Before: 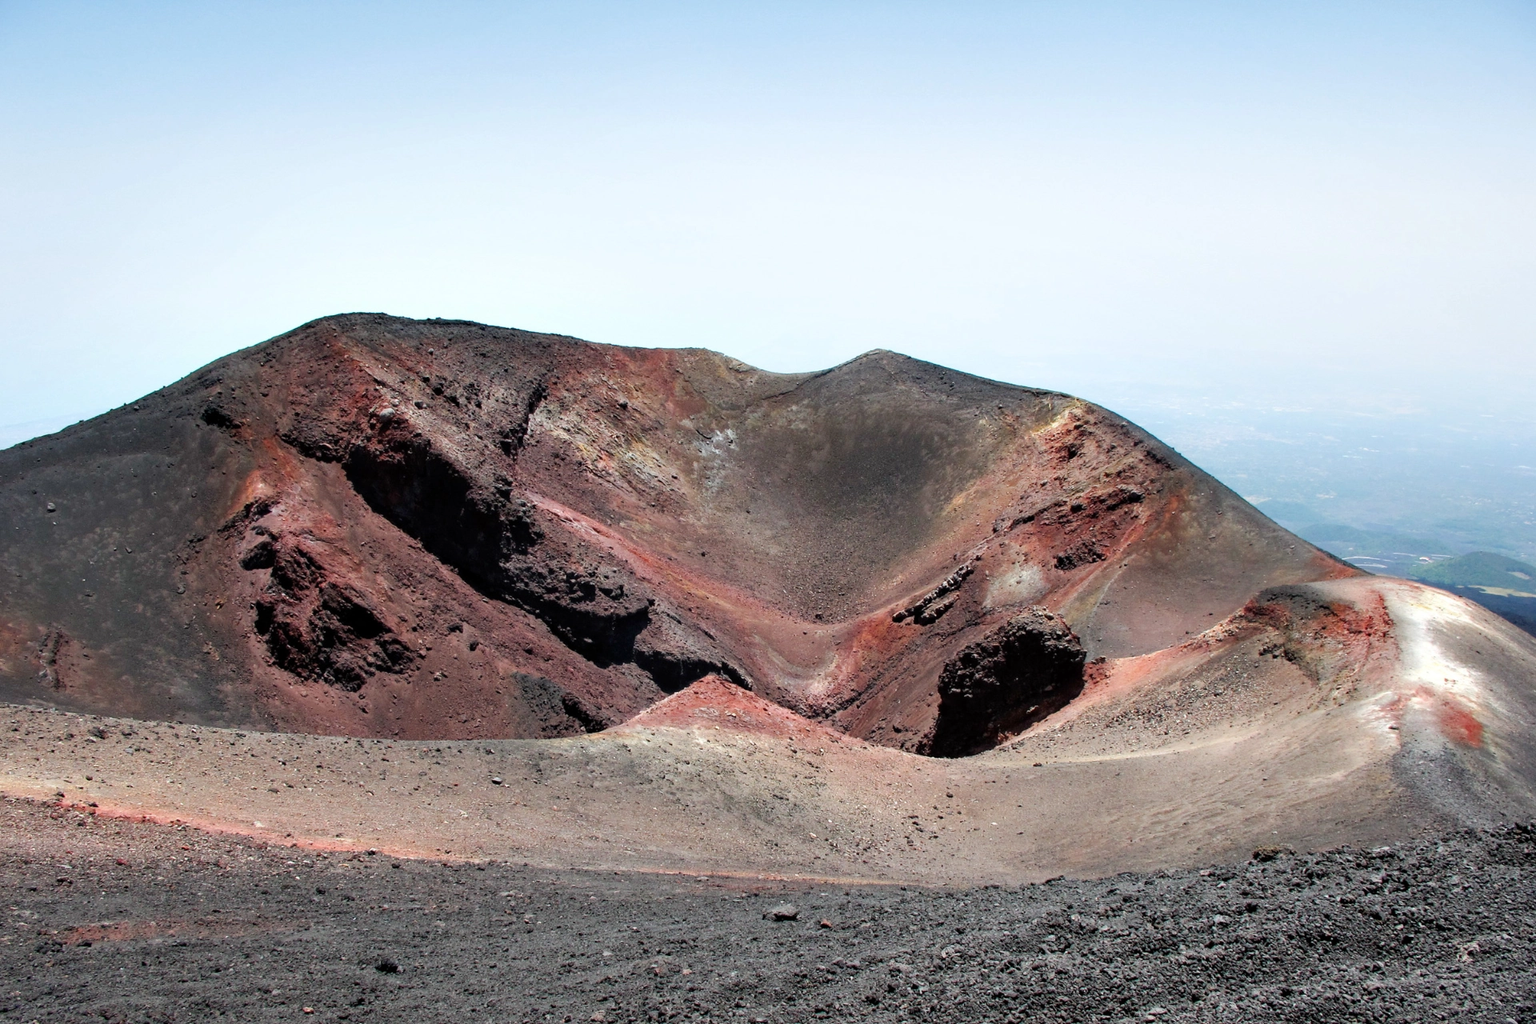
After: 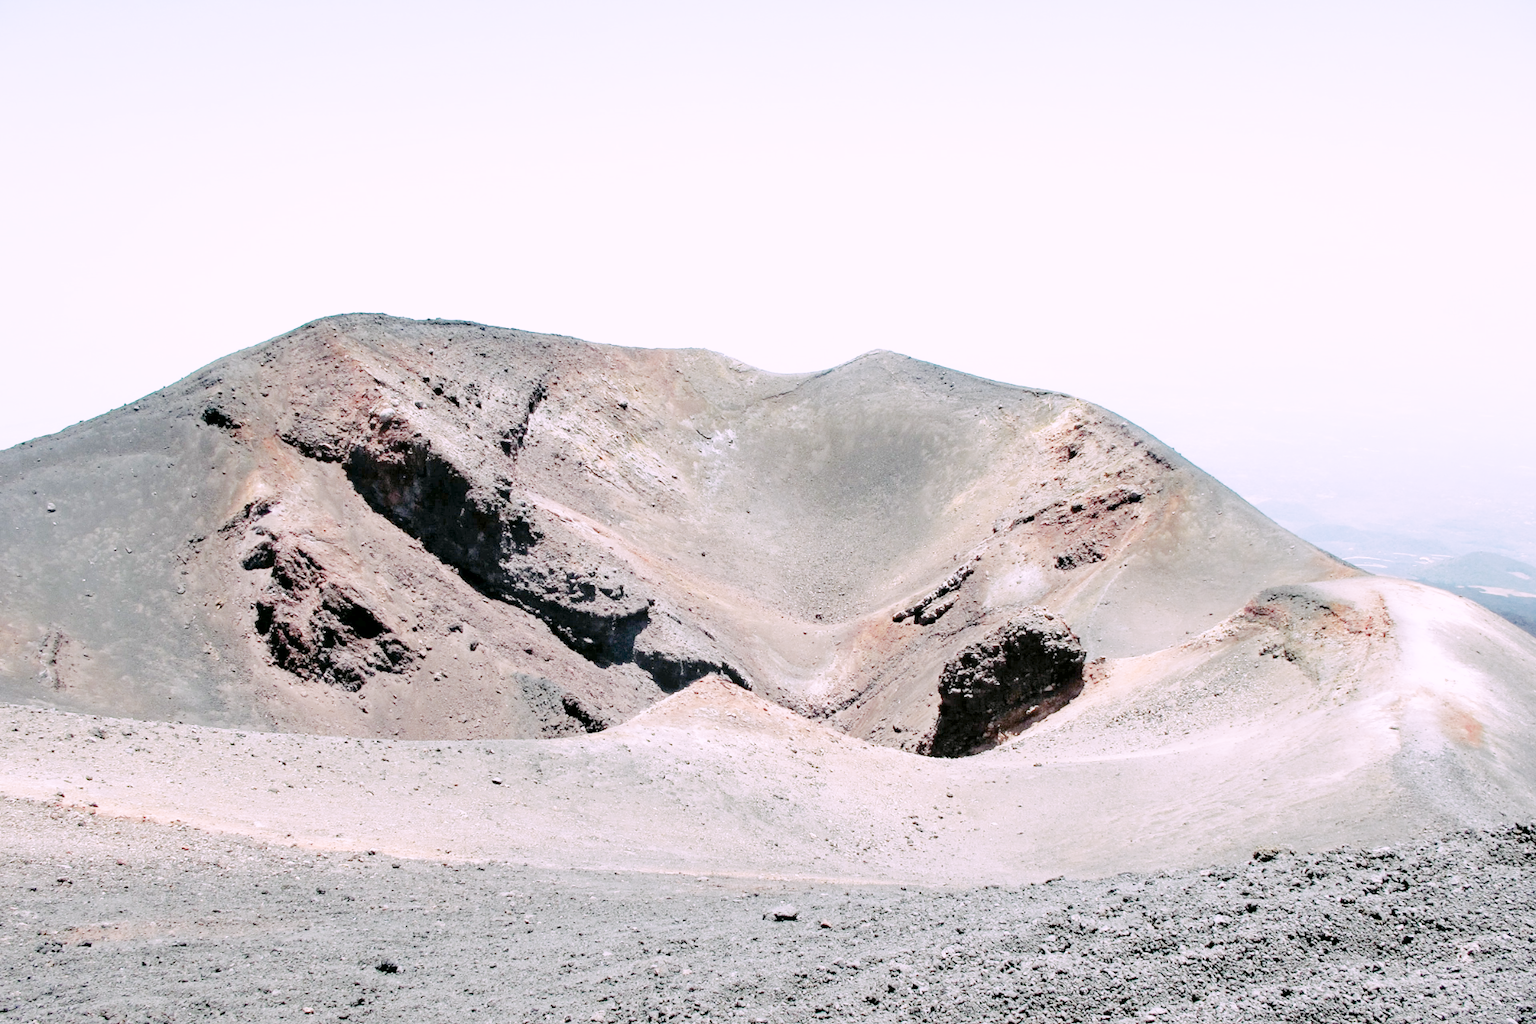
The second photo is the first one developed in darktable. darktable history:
tone curve: curves: ch0 [(0, 0) (0.003, 0.004) (0.011, 0.006) (0.025, 0.011) (0.044, 0.017) (0.069, 0.029) (0.1, 0.047) (0.136, 0.07) (0.177, 0.121) (0.224, 0.182) (0.277, 0.257) (0.335, 0.342) (0.399, 0.432) (0.468, 0.526) (0.543, 0.621) (0.623, 0.711) (0.709, 0.792) (0.801, 0.87) (0.898, 0.951) (1, 1)], preserve colors none
color look up table: target L [91.14, 82.67, 84.98, 84.88, 77.5, 45.69, 69.1, 68.68, 65.17, 38.47, 44.39, 42.09, 34.52, 5.992, 200.42, 84.86, 64.3, 62.23, 61.03, 61.71, 52, 37.24, 36.93, 23.33, 88.7, 83.92, 81.07, 79.38, 76.5, 73.86, 66.32, 63.17, 50.95, 55.53, 62.77, 53.21, 42.2, 35.73, 36.74, 31.77, 34.85, 15.02, 6.071, 79.96, 86.07, 75.65, 67.32, 48.74, 36.14], target a [9.482, -9.494, -3.875, -3.429, -46.06, -36.09, -36.33, -46.94, -10.93, -29.21, -35.3, -24.65, -20.81, -10.46, 0, 5.268, 10.62, 2.343, 47.11, 32.59, 49.27, 8.365, 34.72, 22.54, 5.124, 12.5, 25.52, 10.06, 36.31, -8.833, 59.38, 55.66, 11.38, 25.01, 10.65, 54.35, 38.95, 21.68, 4.862, 22.18, 43.58, 6.371, 0.046, -41.4, -10.86, -31.85, -35.11, -13.32, -1.069], target b [-16.36, 40.08, 9.623, 40.49, -6.634, 35.57, 36.21, 3.18, 14.58, 25.27, 31.55, 2.145, 29.35, 10.34, 0, 33.7, 48.58, 40.3, 24.37, 20.46, 18.27, 24.19, 24.09, 15.23, -20.81, -2.286, -24.98, -32.88, -33.87, -40.56, -44.37, -15.78, -22.24, -41.25, -53.02, -53.52, -13.6, -4.253, -31.68, -54.33, -73.66, -20.42, -2.436, -9.531, -19.92, -40.65, -17.41, -29.07, -0.177], num patches 49
